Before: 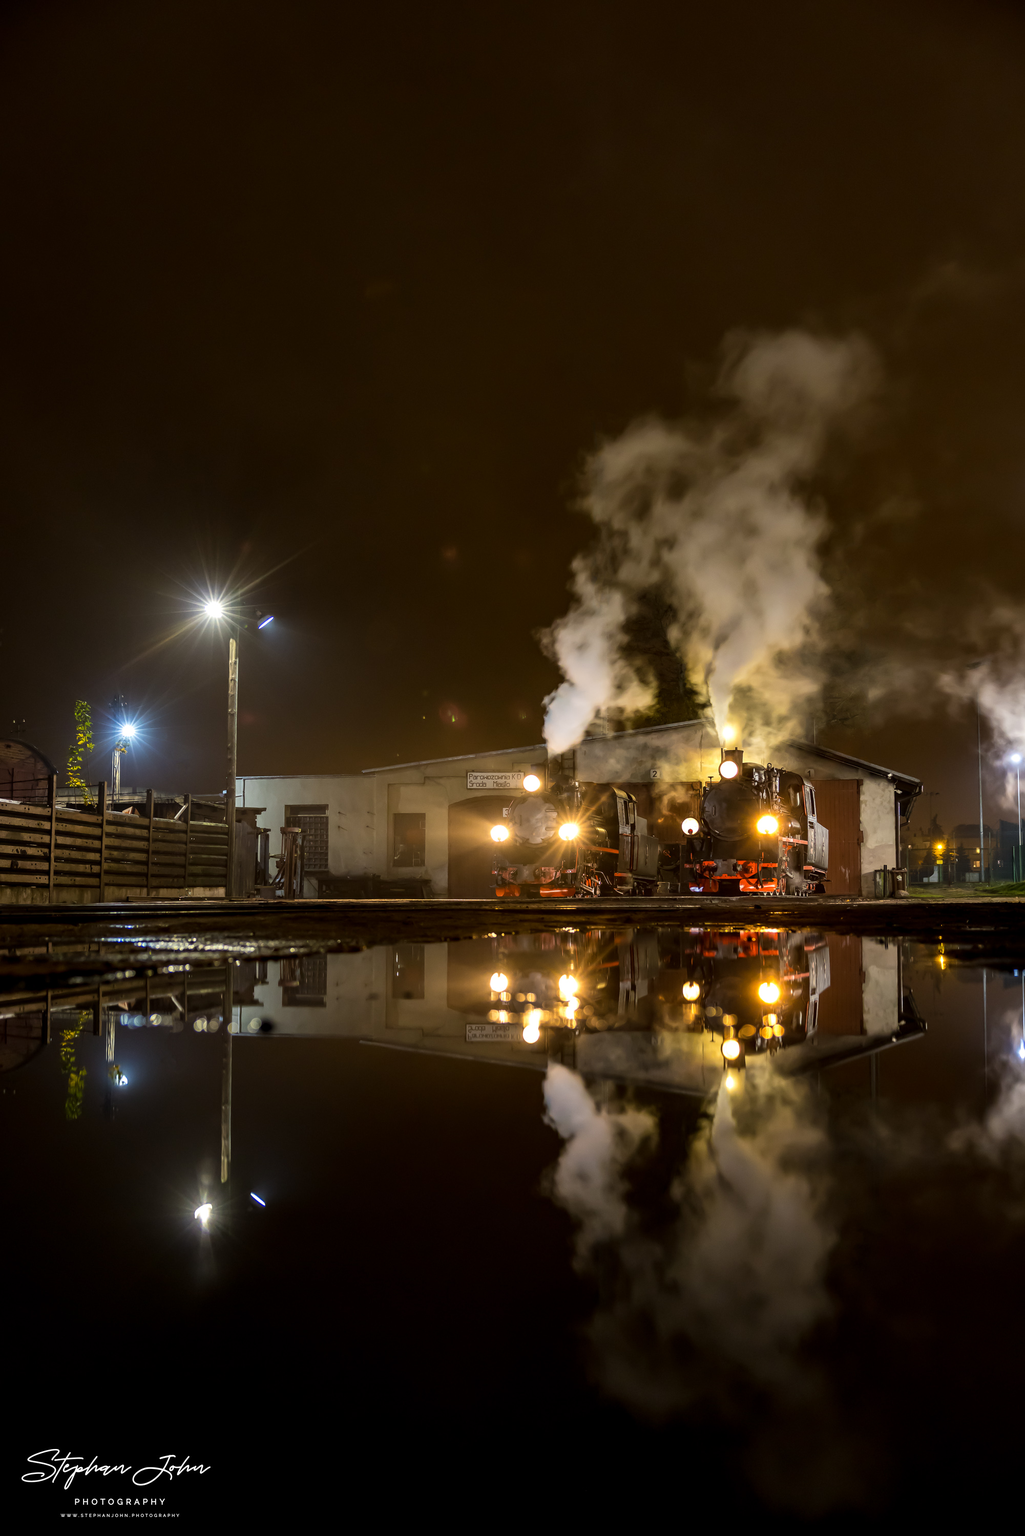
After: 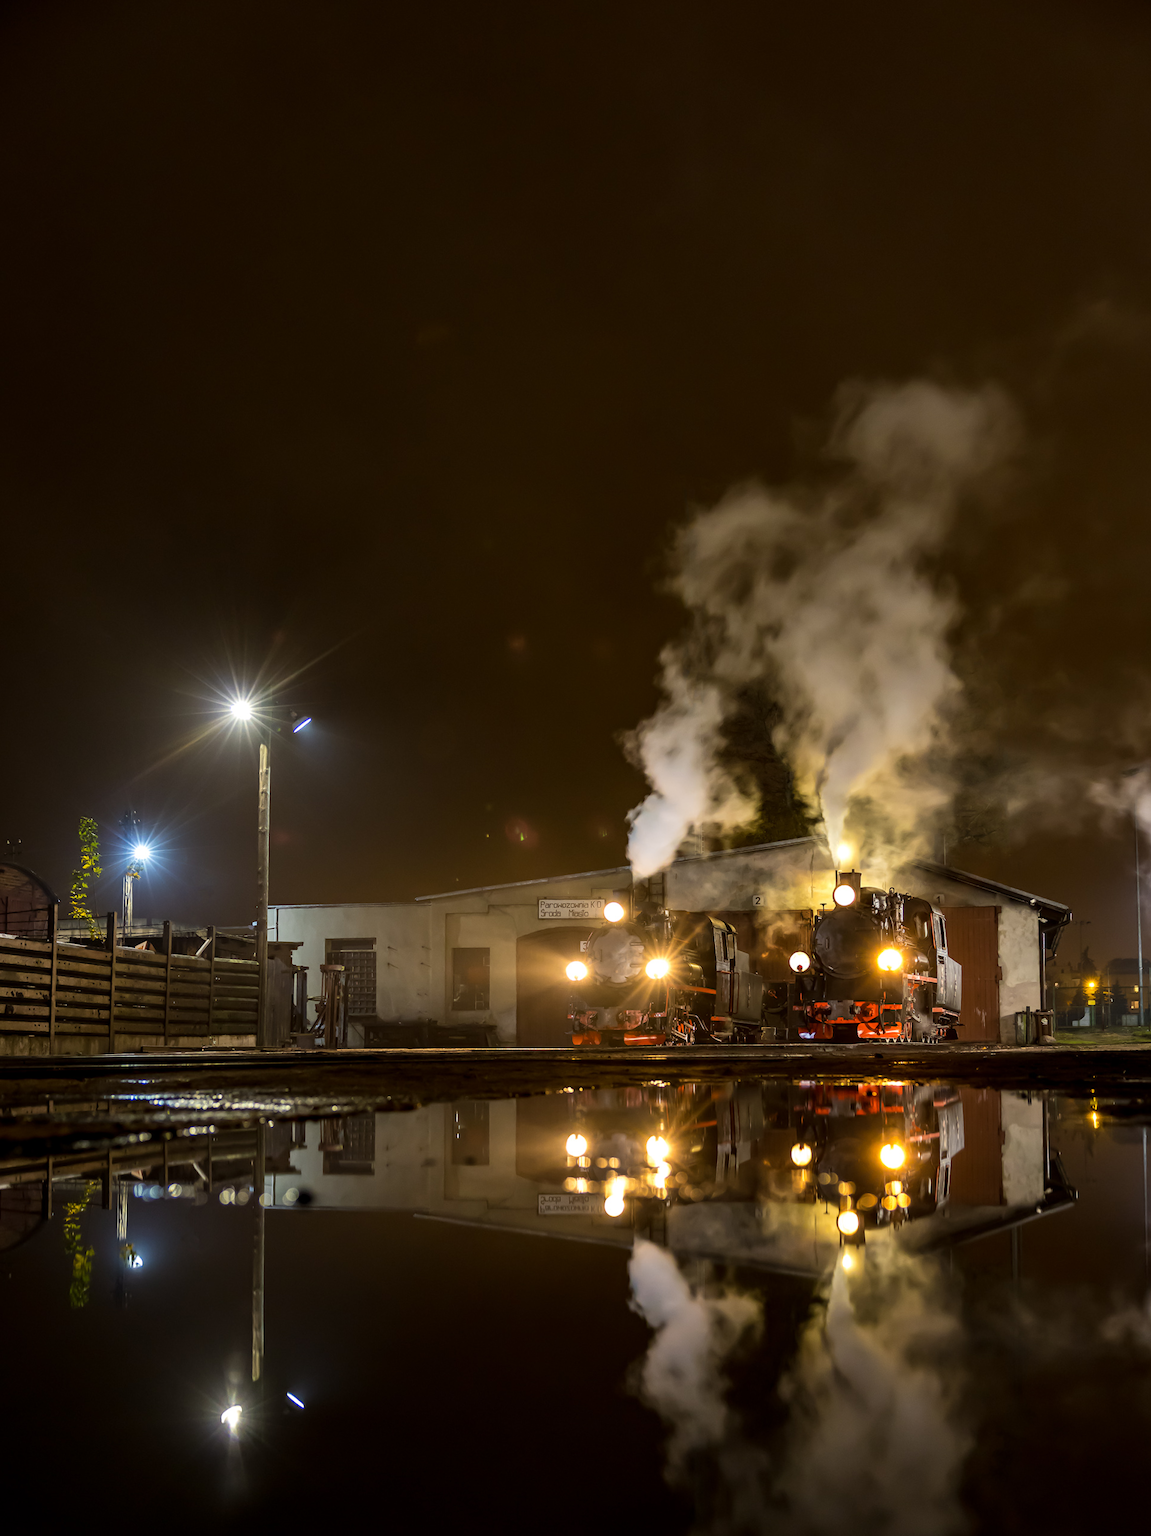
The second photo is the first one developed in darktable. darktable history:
crop and rotate: angle 0.213°, left 0.431%, right 2.945%, bottom 14.079%
